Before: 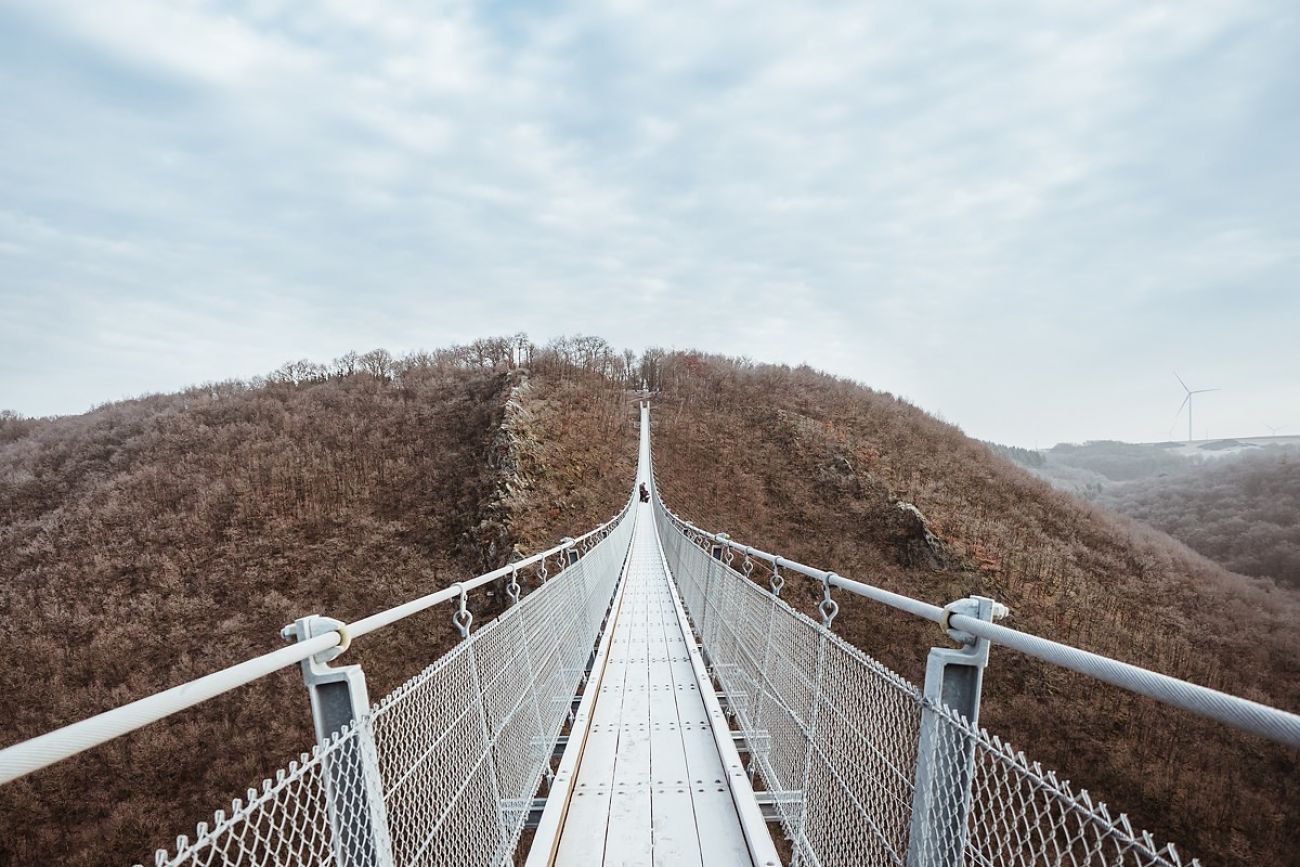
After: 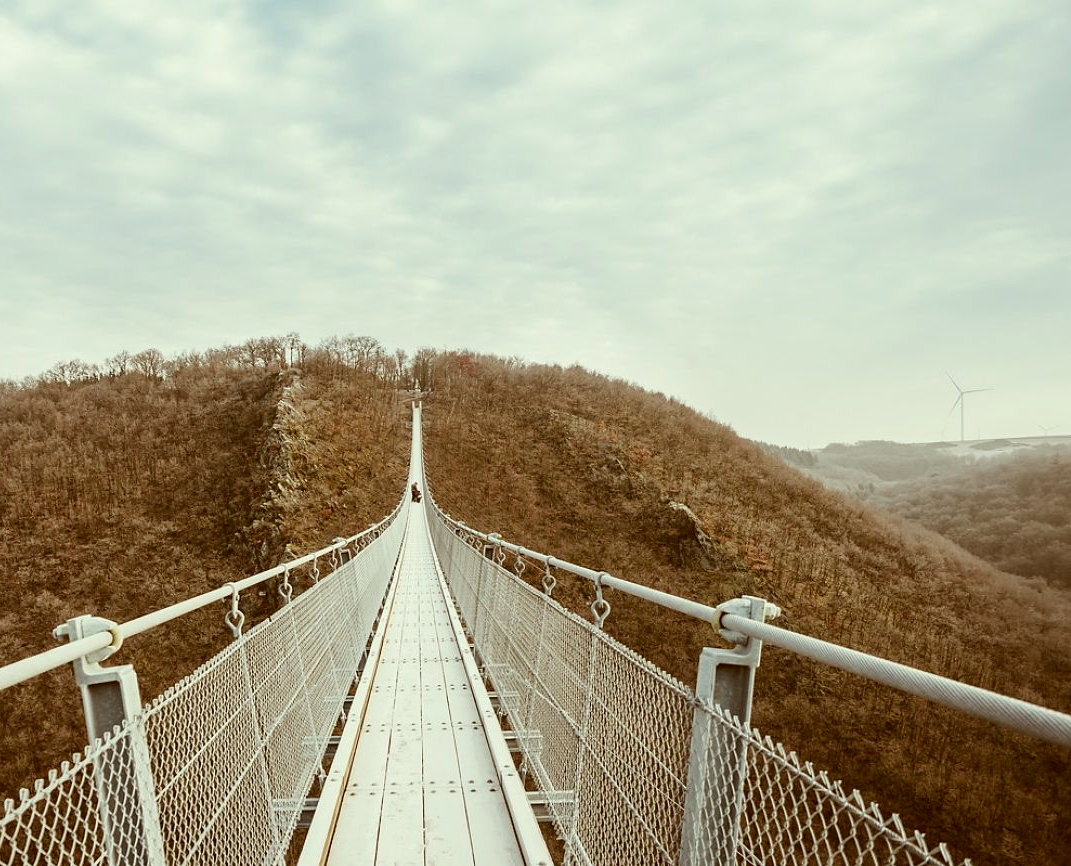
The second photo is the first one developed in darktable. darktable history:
crop: left 17.582%, bottom 0.031%
color correction: highlights a* -5.3, highlights b* 9.8, shadows a* 9.8, shadows b* 24.26
